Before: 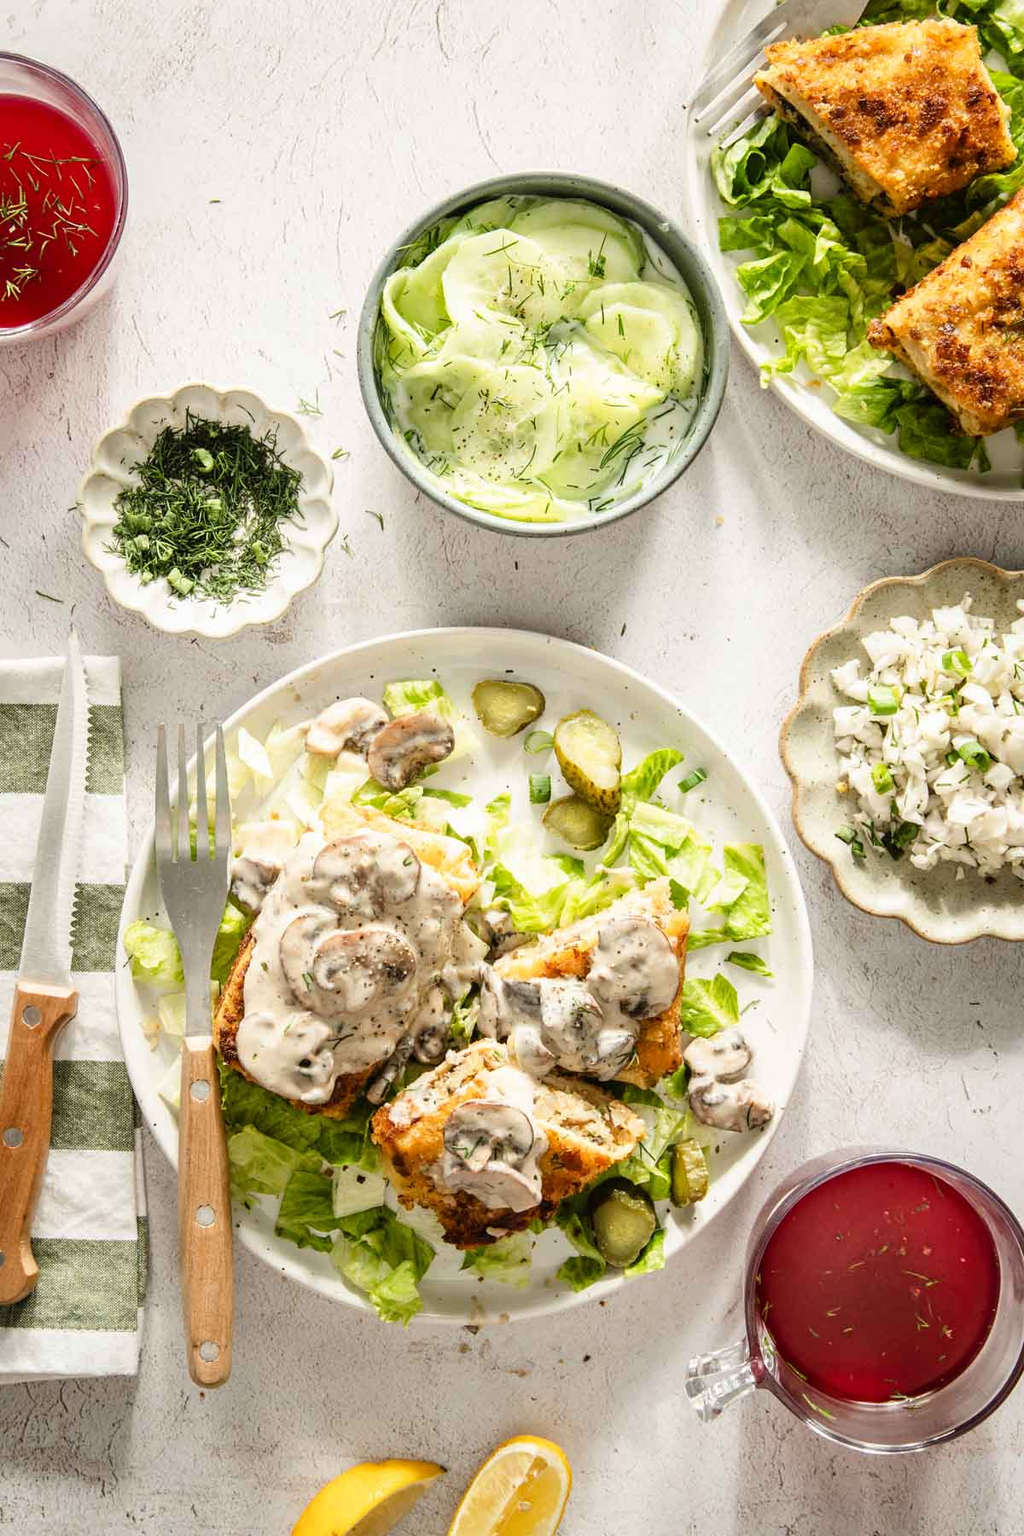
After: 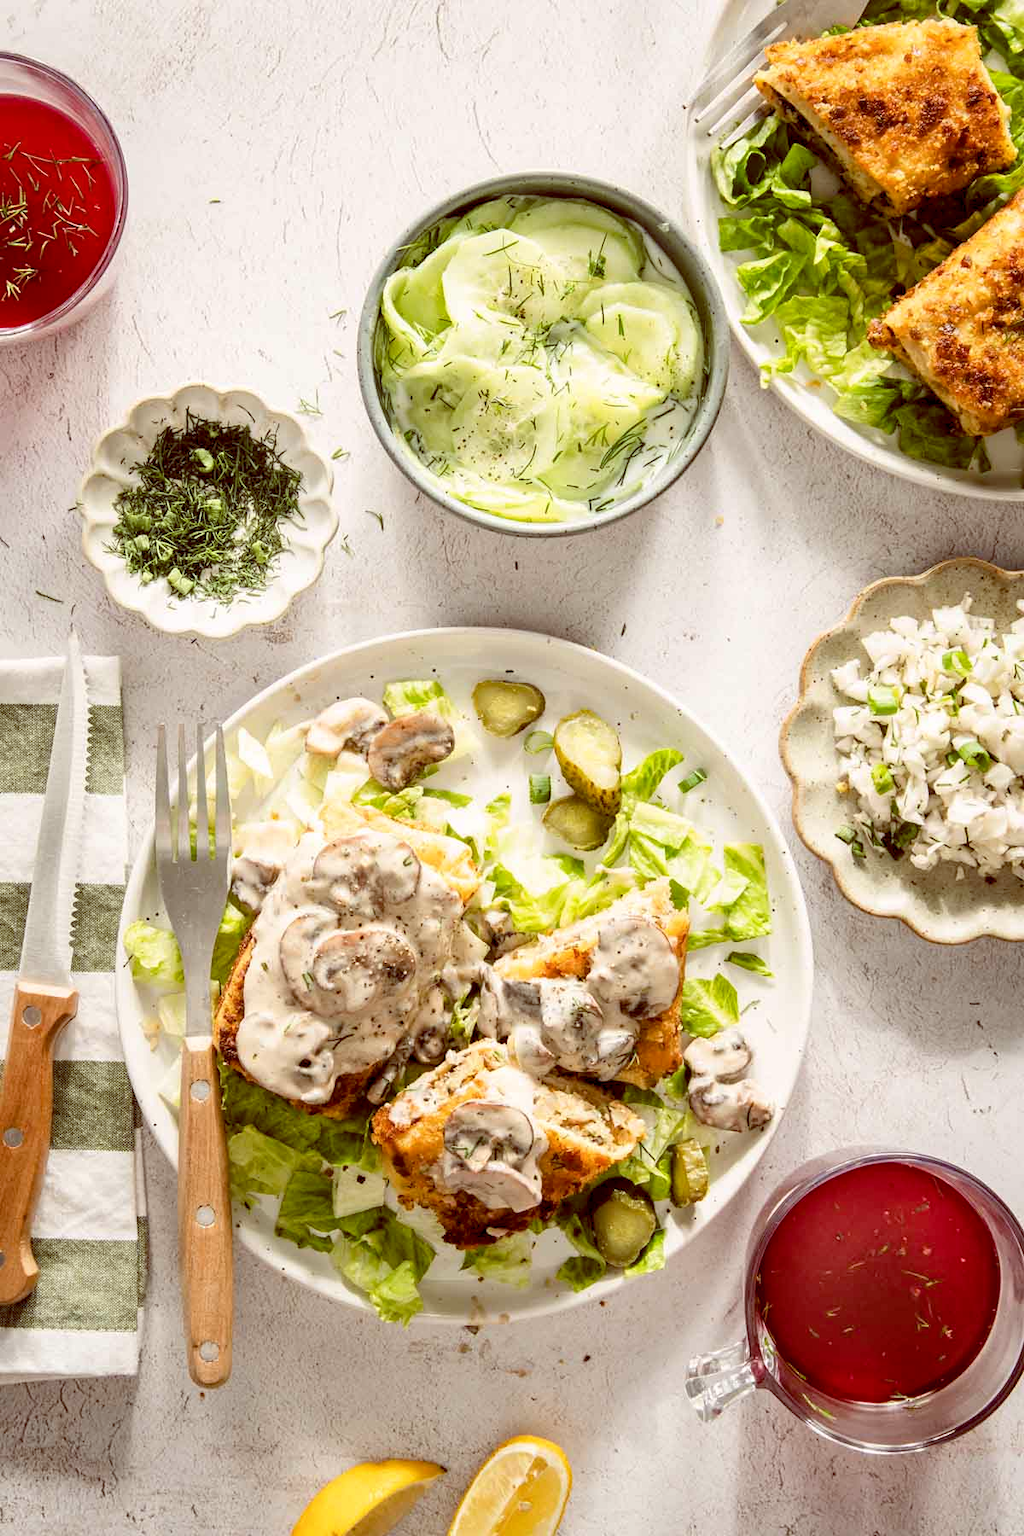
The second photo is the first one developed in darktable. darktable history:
color balance rgb: global offset › luminance -0.225%, global offset › chroma 0.274%, perceptual saturation grading › global saturation 0.397%
